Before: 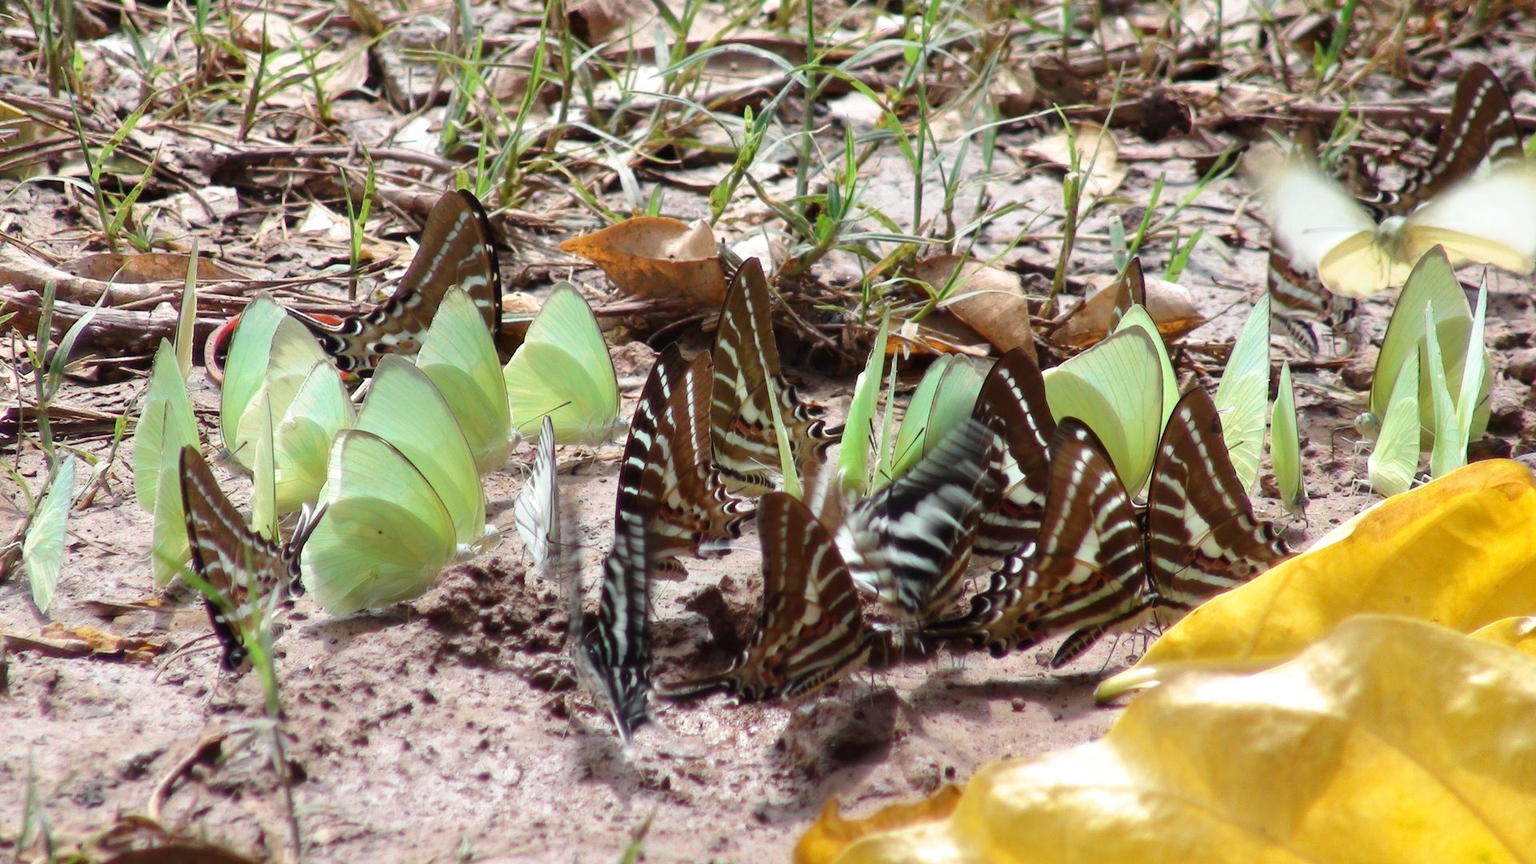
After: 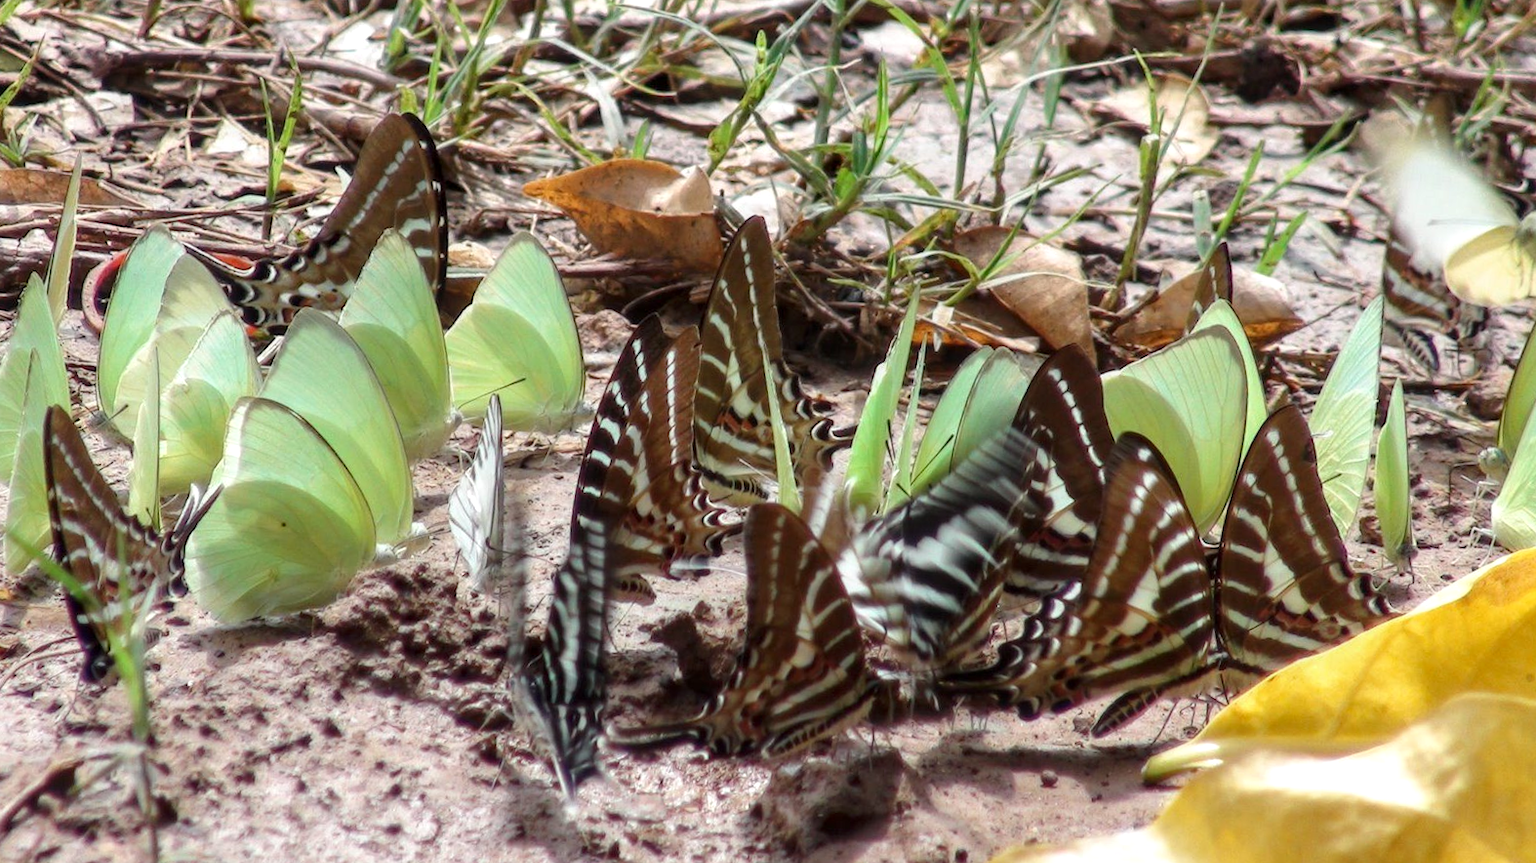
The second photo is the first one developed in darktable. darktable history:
crop and rotate: angle -3.27°, left 5.211%, top 5.211%, right 4.607%, bottom 4.607%
local contrast: on, module defaults
